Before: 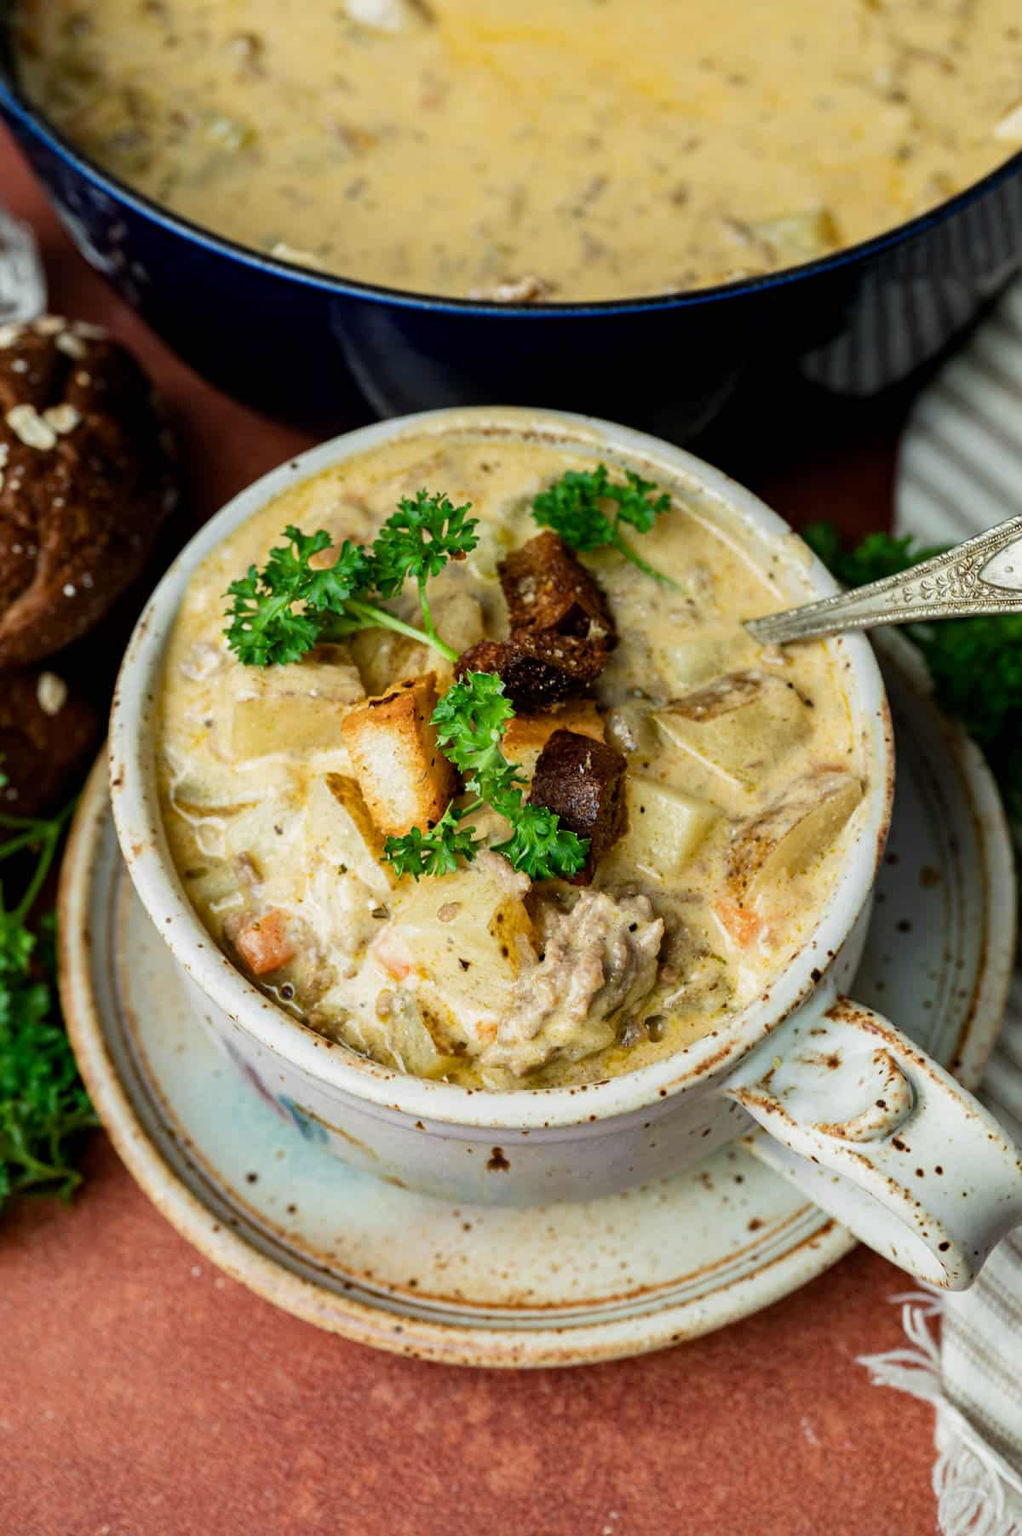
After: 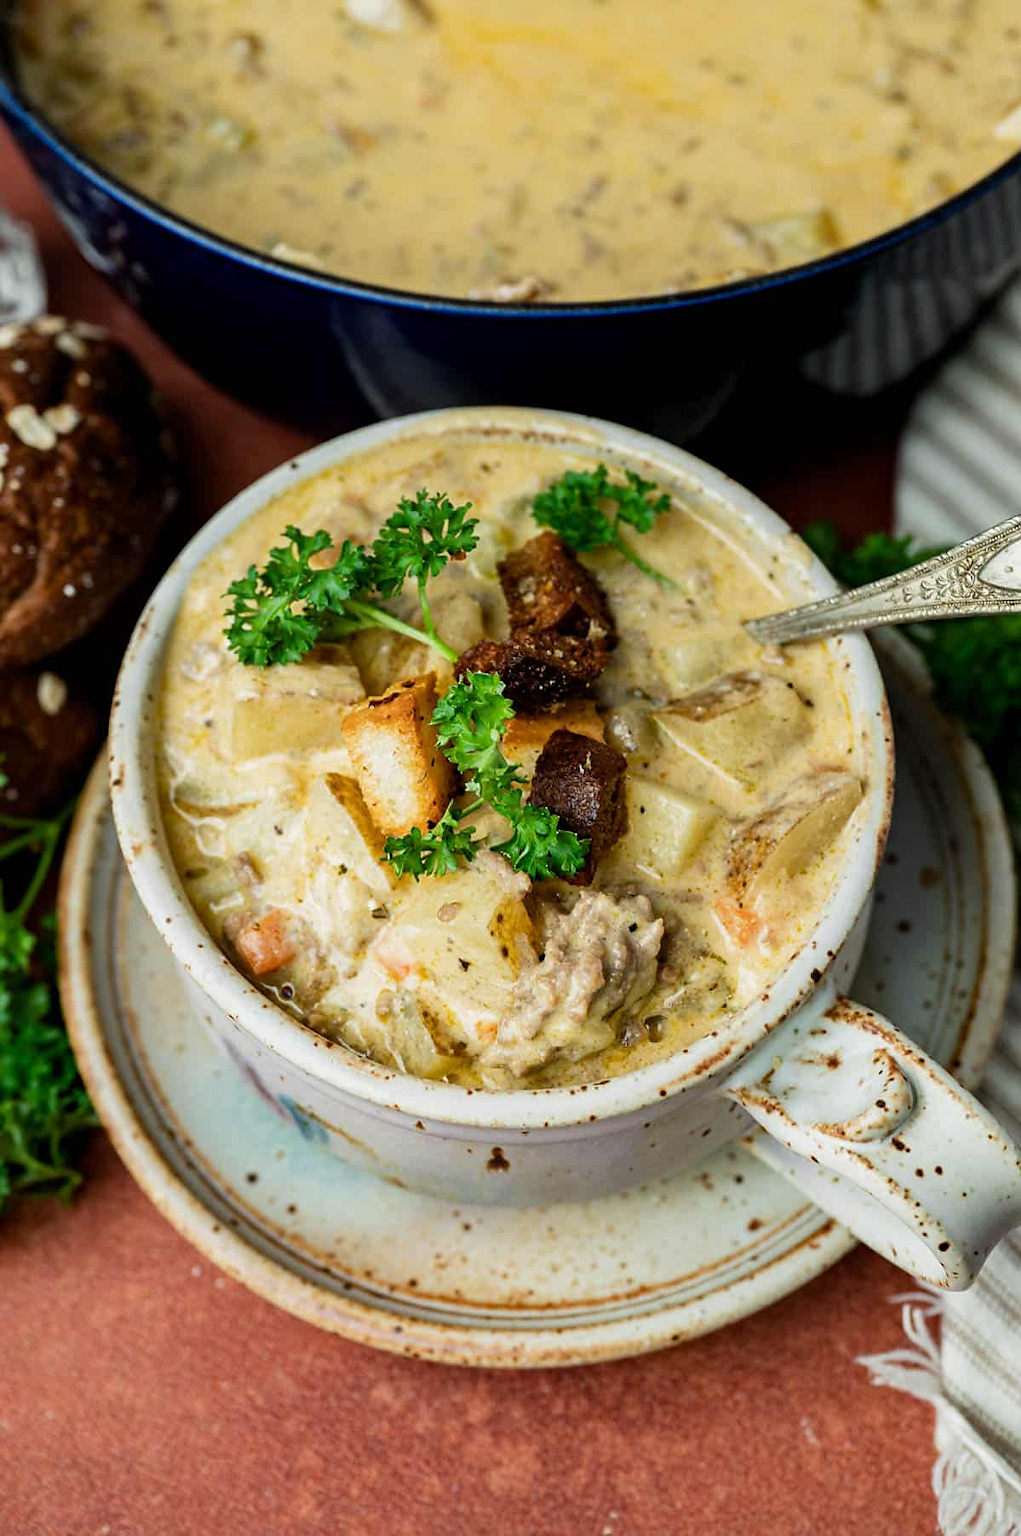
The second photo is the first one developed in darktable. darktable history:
sharpen: radius 1.567, amount 0.376, threshold 1.62
